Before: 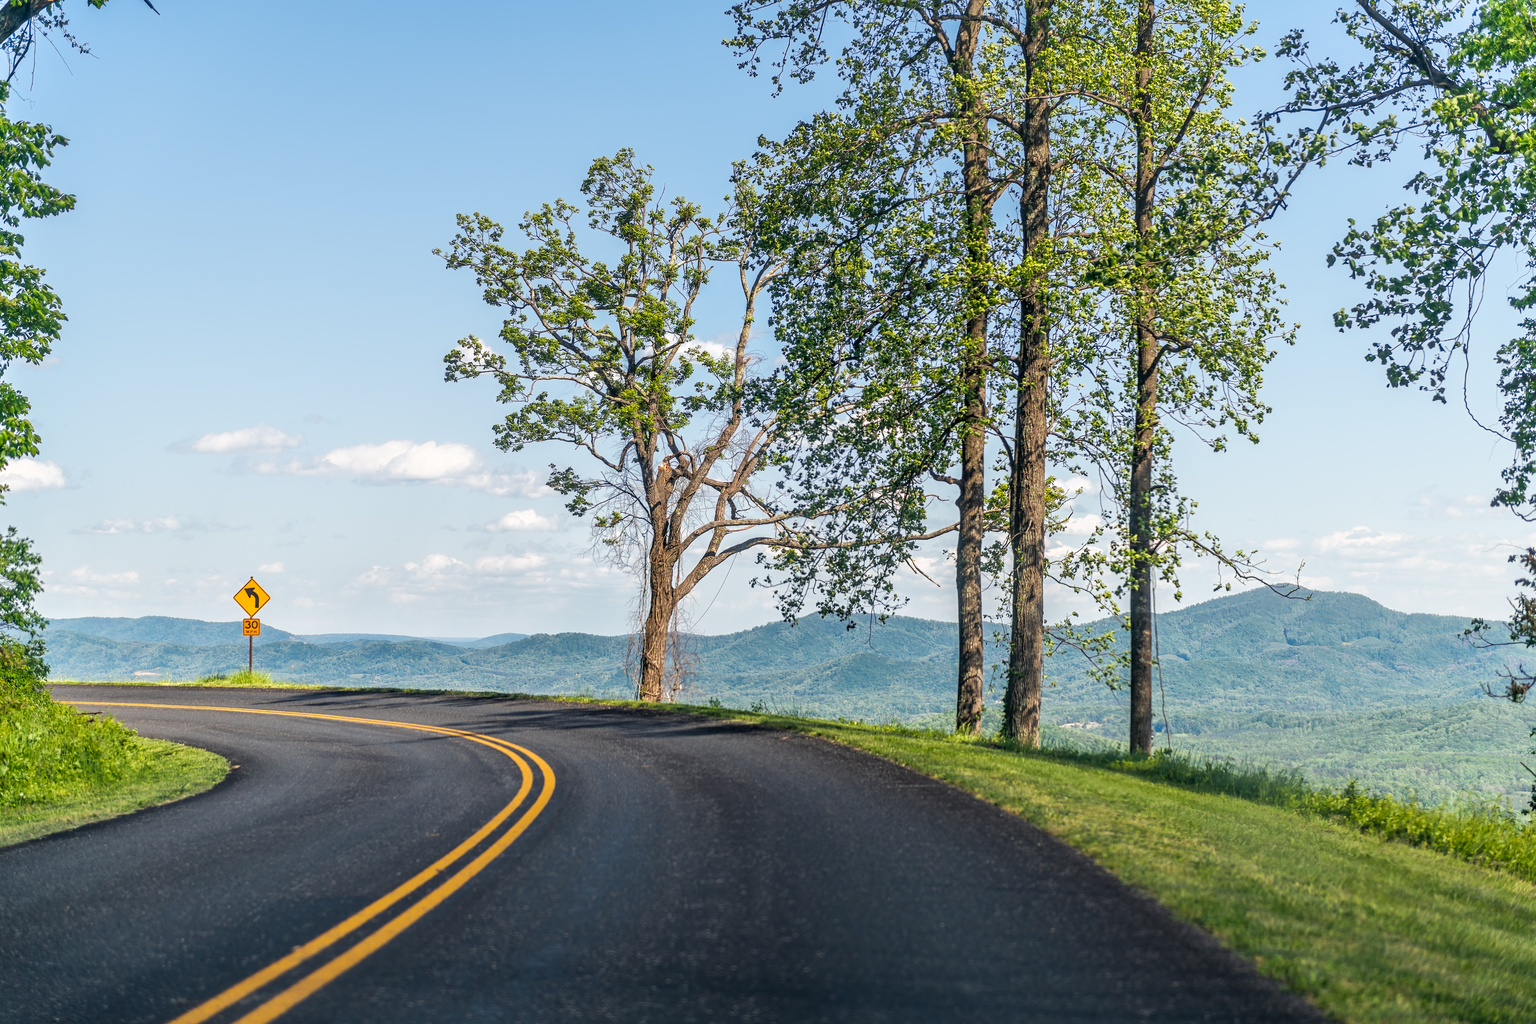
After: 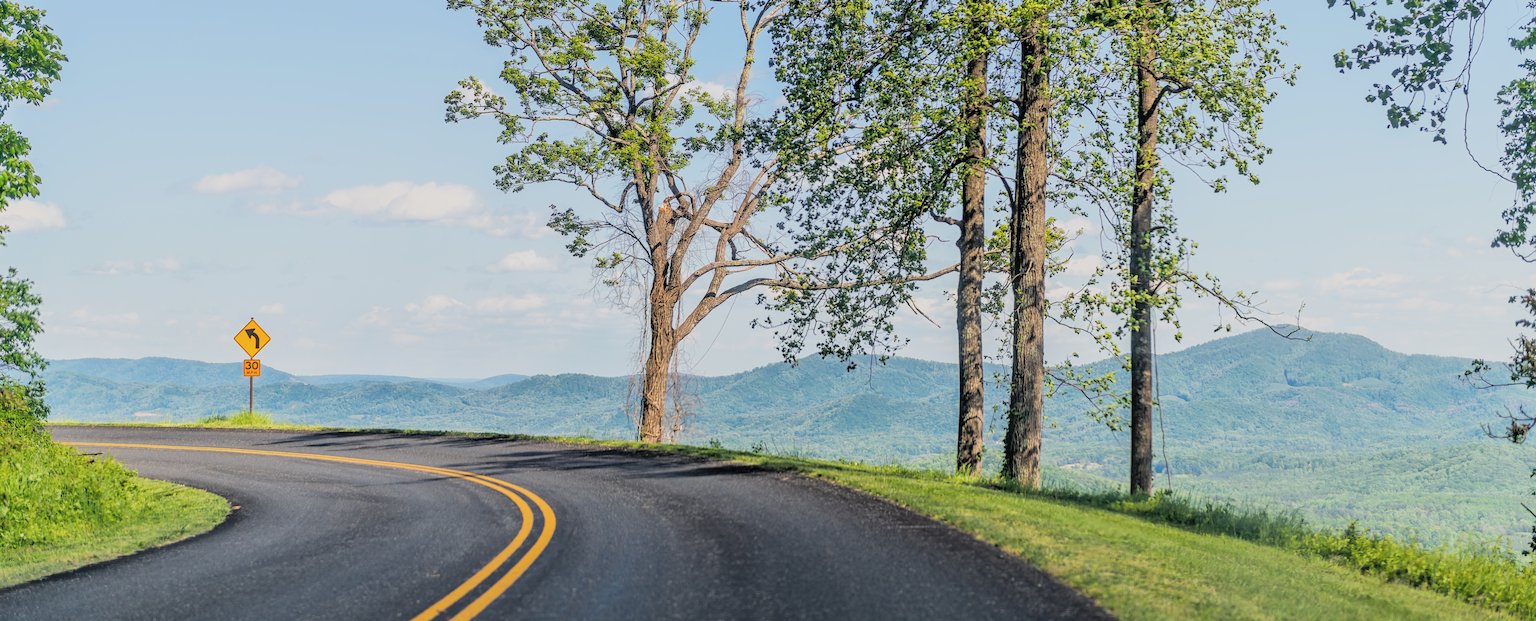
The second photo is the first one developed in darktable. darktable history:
contrast brightness saturation: brightness 0.123
filmic rgb: black relative exposure -7.65 EV, white relative exposure 4.56 EV, hardness 3.61, color science v6 (2022)
crop and rotate: top 25.369%, bottom 13.983%
